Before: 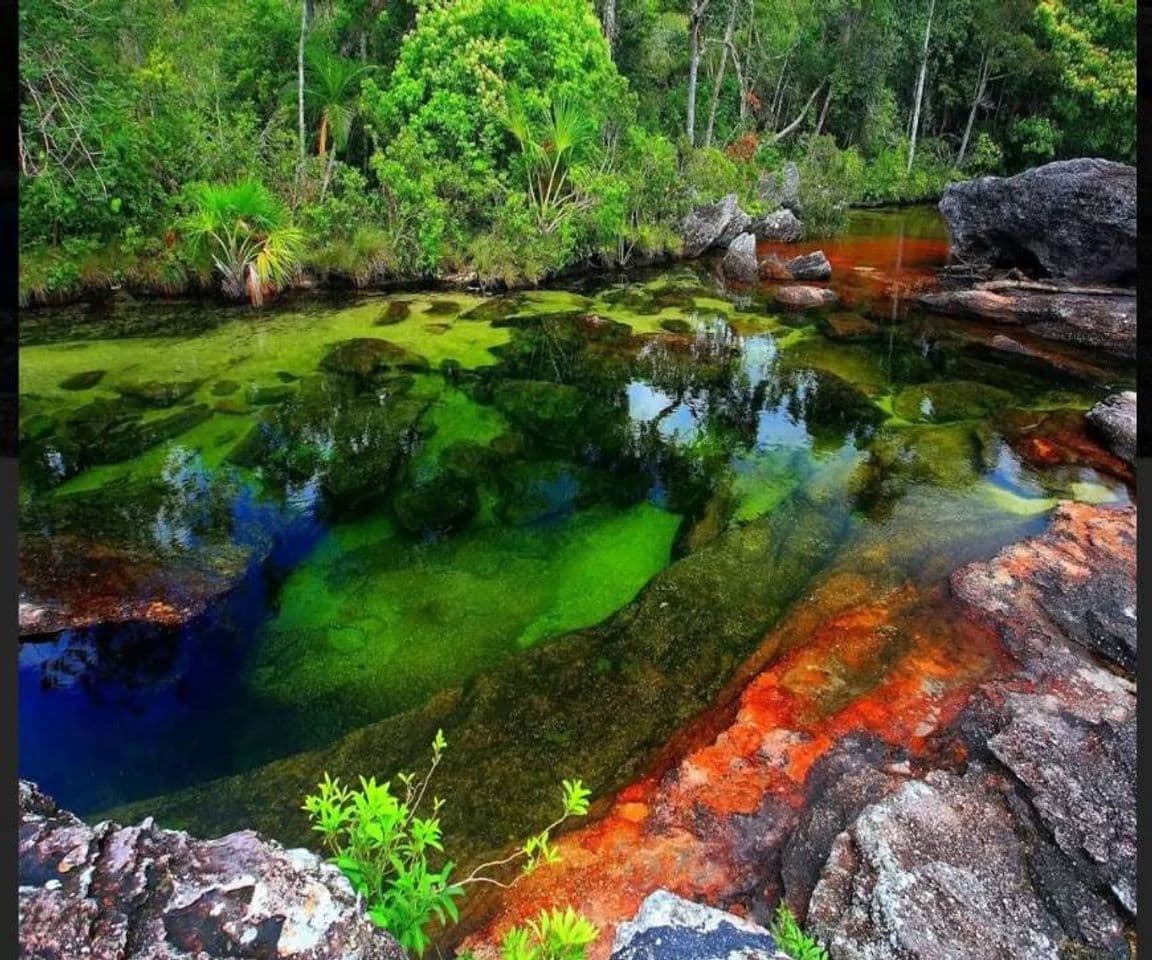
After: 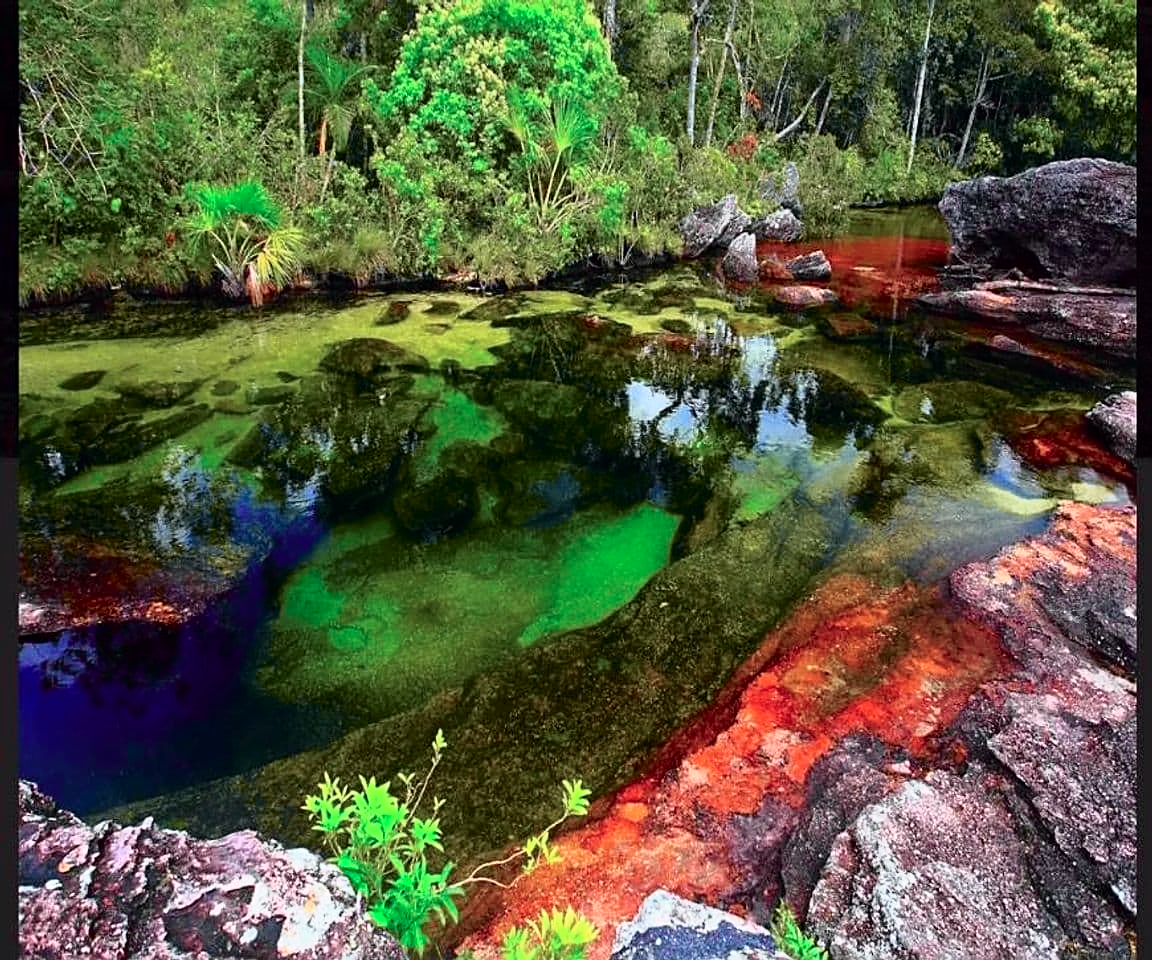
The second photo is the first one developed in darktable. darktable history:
tone curve: curves: ch0 [(0, 0) (0.105, 0.068) (0.195, 0.162) (0.283, 0.283) (0.384, 0.404) (0.485, 0.531) (0.638, 0.681) (0.795, 0.879) (1, 0.977)]; ch1 [(0, 0) (0.161, 0.092) (0.35, 0.33) (0.379, 0.401) (0.456, 0.469) (0.498, 0.506) (0.521, 0.549) (0.58, 0.624) (0.635, 0.671) (1, 1)]; ch2 [(0, 0) (0.371, 0.362) (0.437, 0.437) (0.483, 0.484) (0.53, 0.515) (0.56, 0.58) (0.622, 0.606) (1, 1)], color space Lab, independent channels, preserve colors none
sharpen: on, module defaults
